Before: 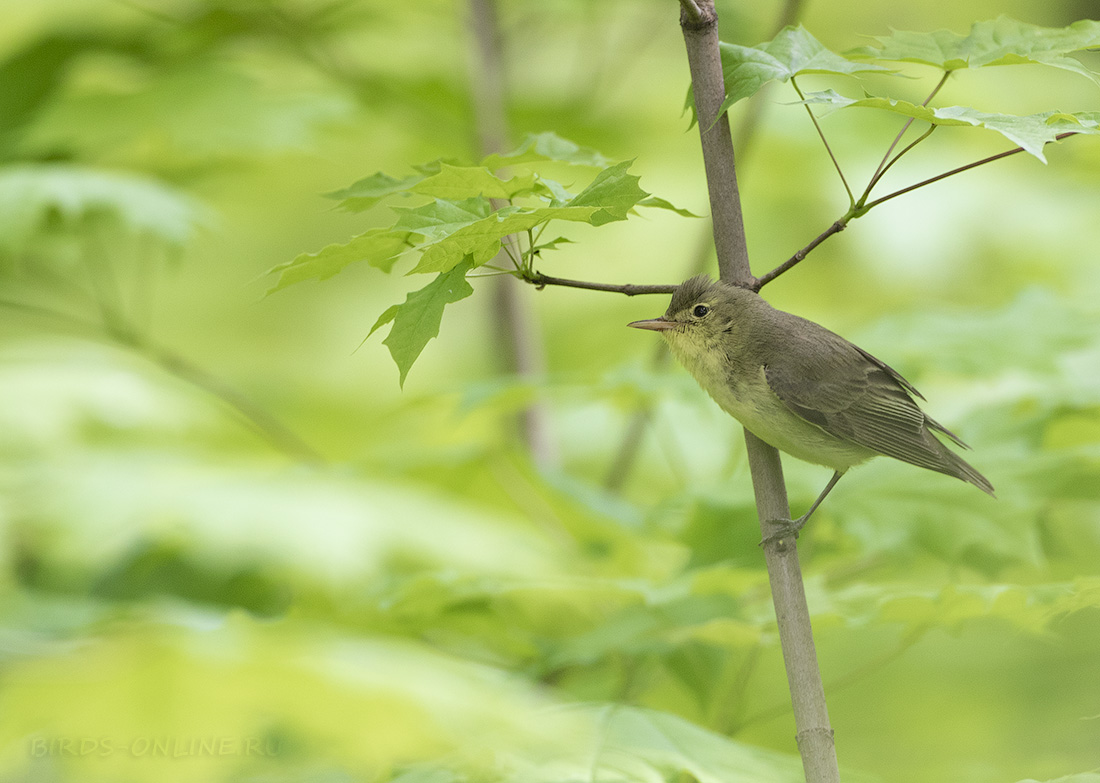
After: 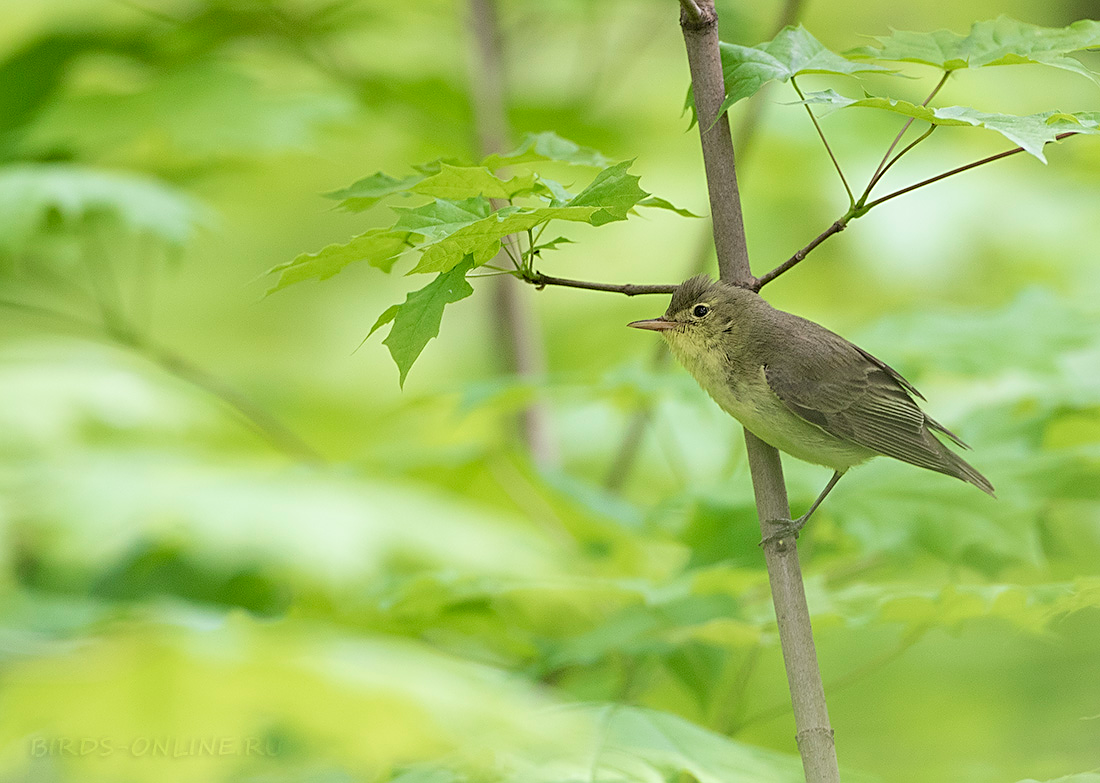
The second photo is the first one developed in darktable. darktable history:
color zones: curves: ch0 [(0.068, 0.464) (0.25, 0.5) (0.48, 0.508) (0.75, 0.536) (0.886, 0.476) (0.967, 0.456)]; ch1 [(0.066, 0.456) (0.25, 0.5) (0.616, 0.508) (0.746, 0.56) (0.934, 0.444)]
sharpen: on, module defaults
